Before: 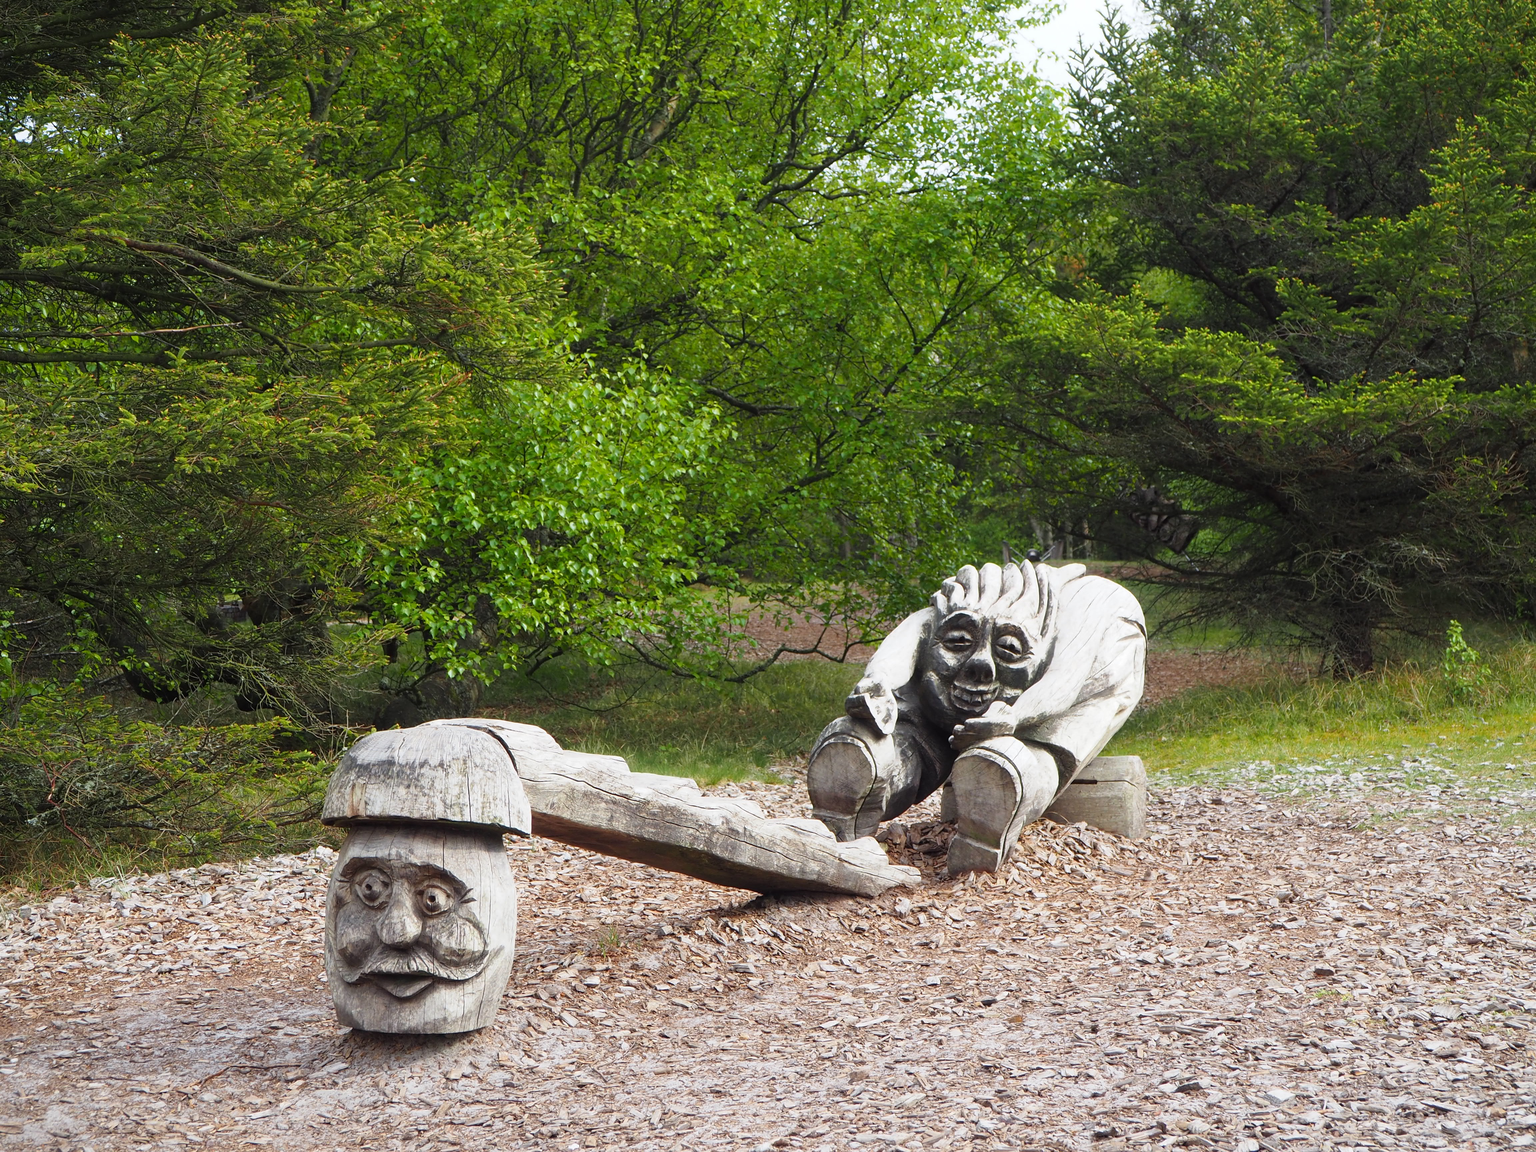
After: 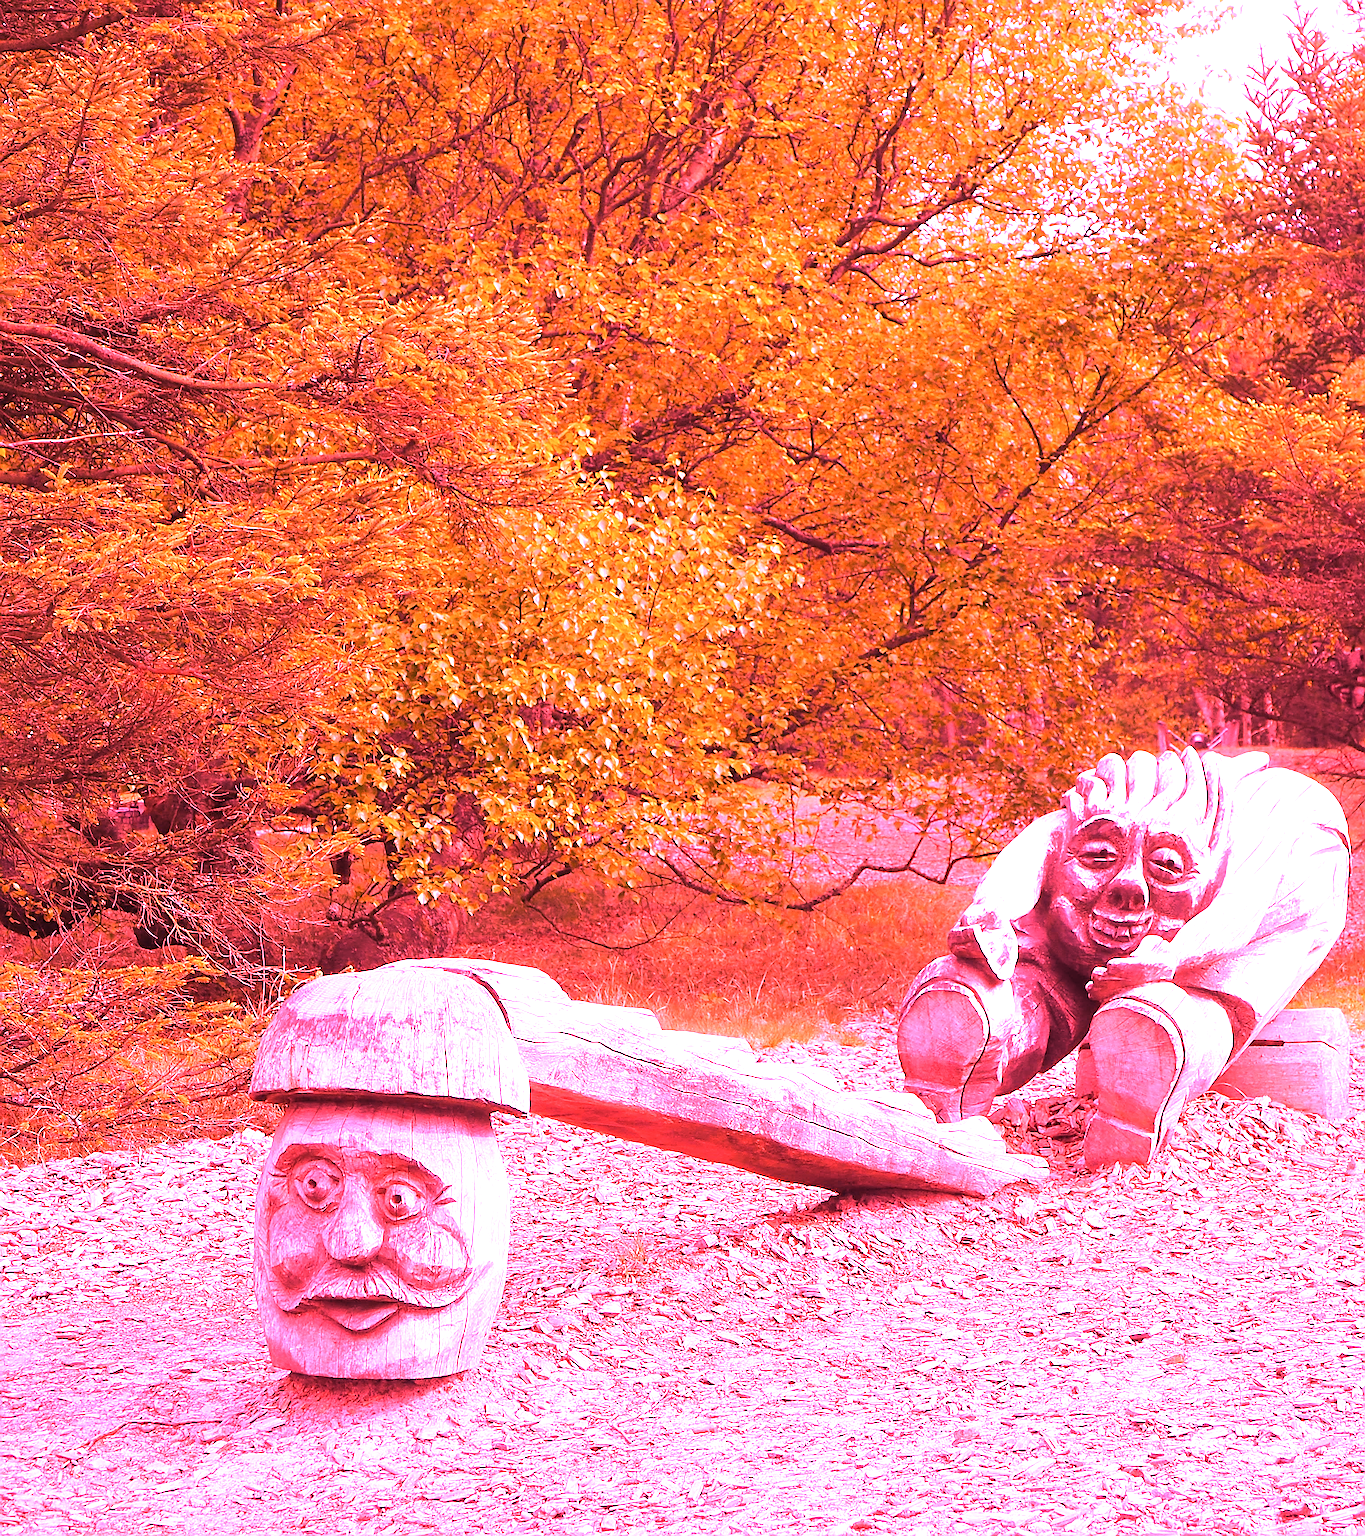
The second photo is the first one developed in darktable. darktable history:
sharpen: on, module defaults
crop and rotate: left 8.786%, right 24.548%
white balance: red 4.26, blue 1.802
contrast brightness saturation: saturation -0.05
